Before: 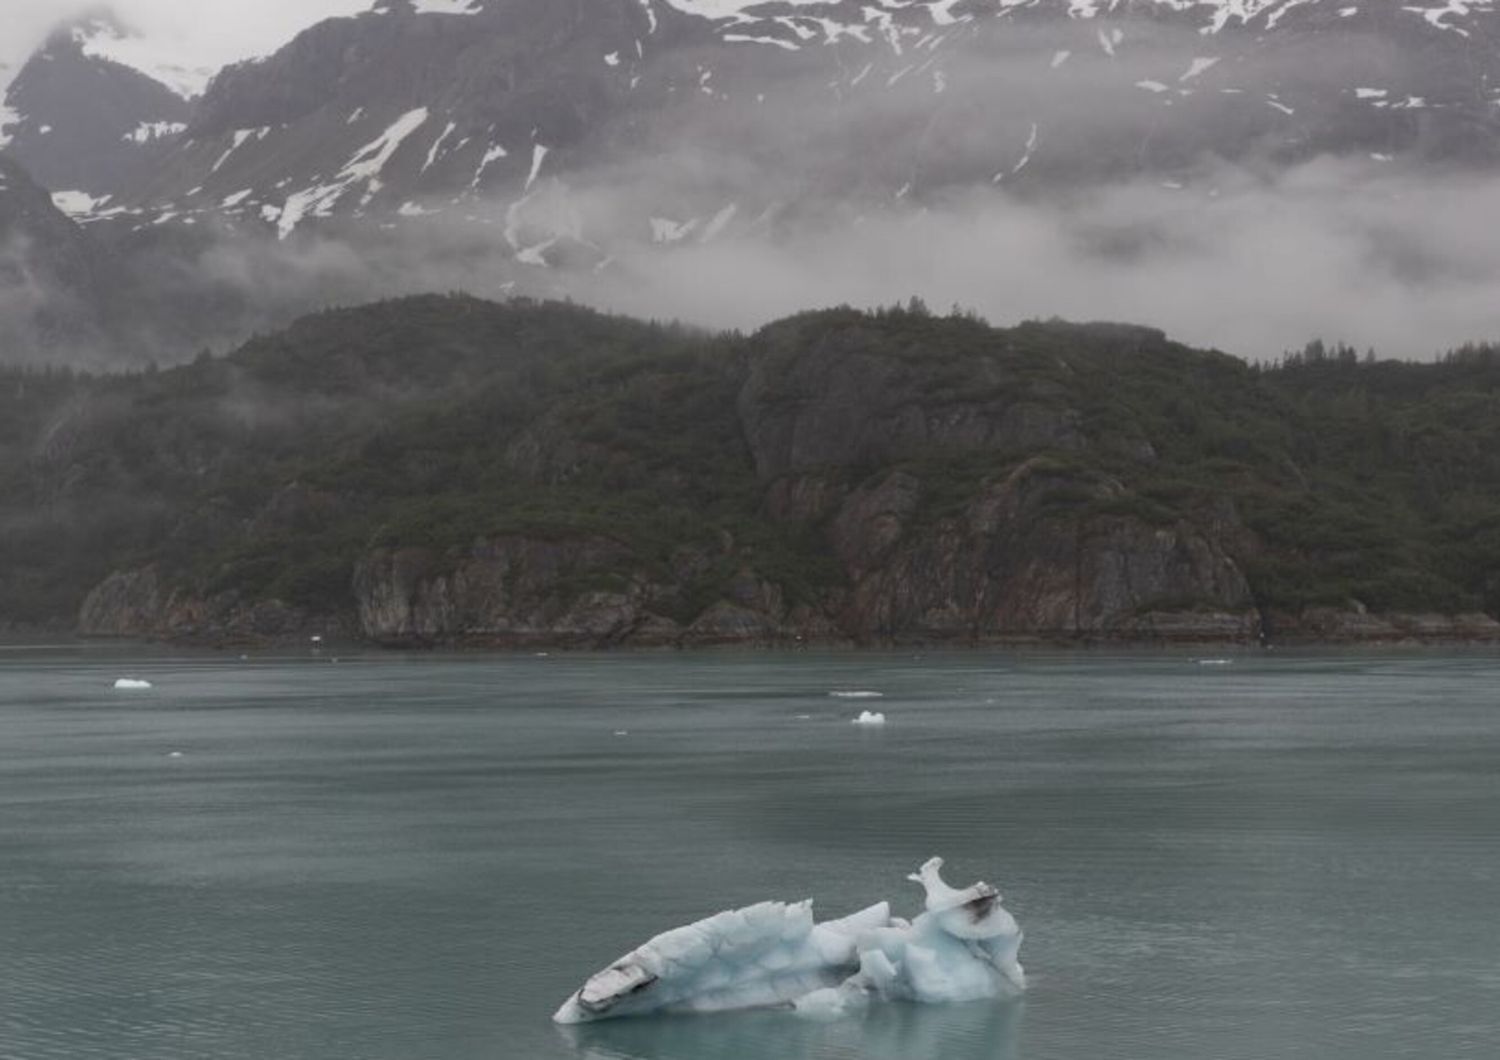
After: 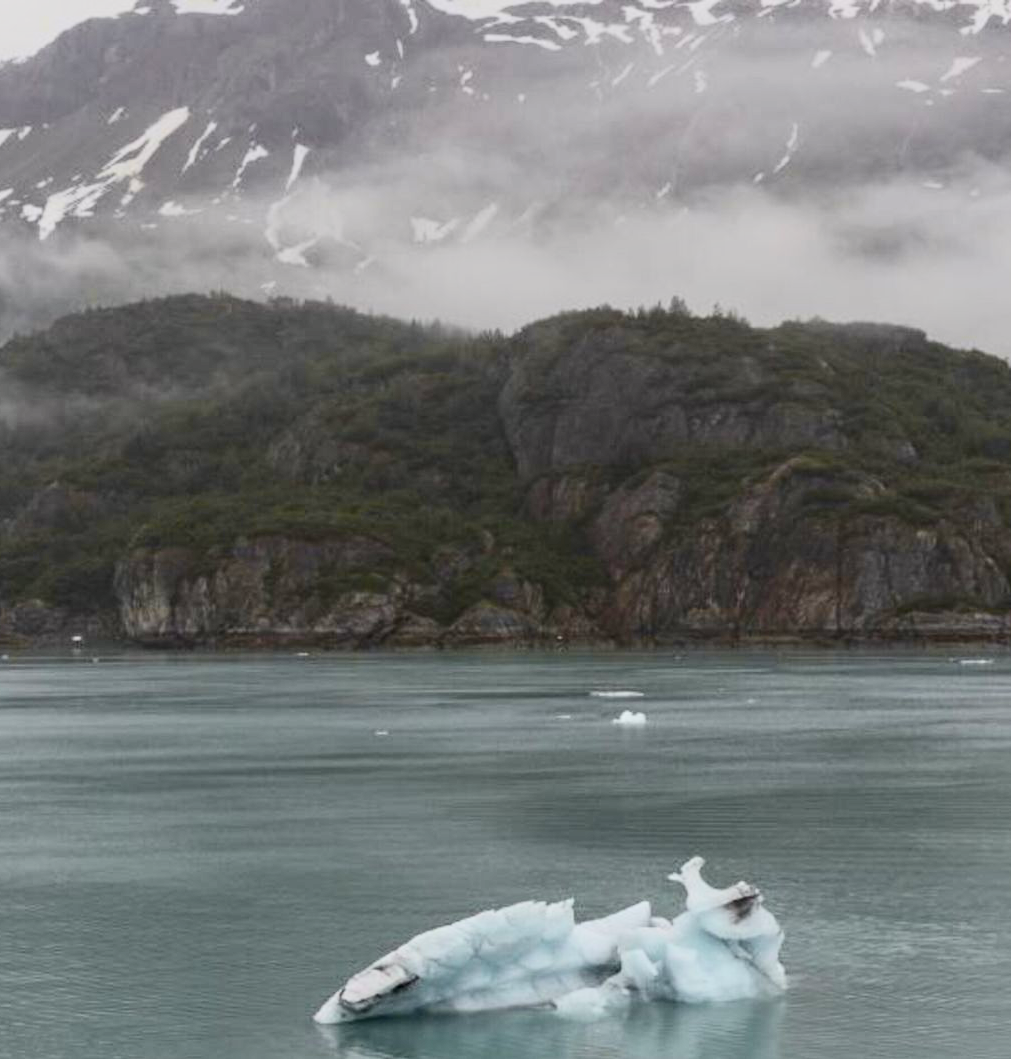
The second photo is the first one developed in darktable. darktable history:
crop and rotate: left 15.988%, right 16.604%
contrast brightness saturation: contrast 0.199, brightness 0.145, saturation 0.139
tone curve: curves: ch0 [(0, 0) (0.091, 0.066) (0.184, 0.16) (0.491, 0.519) (0.748, 0.765) (1, 0.919)]; ch1 [(0, 0) (0.179, 0.173) (0.322, 0.32) (0.424, 0.424) (0.502, 0.5) (0.56, 0.575) (0.631, 0.675) (0.777, 0.806) (1, 1)]; ch2 [(0, 0) (0.434, 0.447) (0.497, 0.498) (0.539, 0.566) (0.676, 0.691) (1, 1)], color space Lab, independent channels, preserve colors none
local contrast: on, module defaults
